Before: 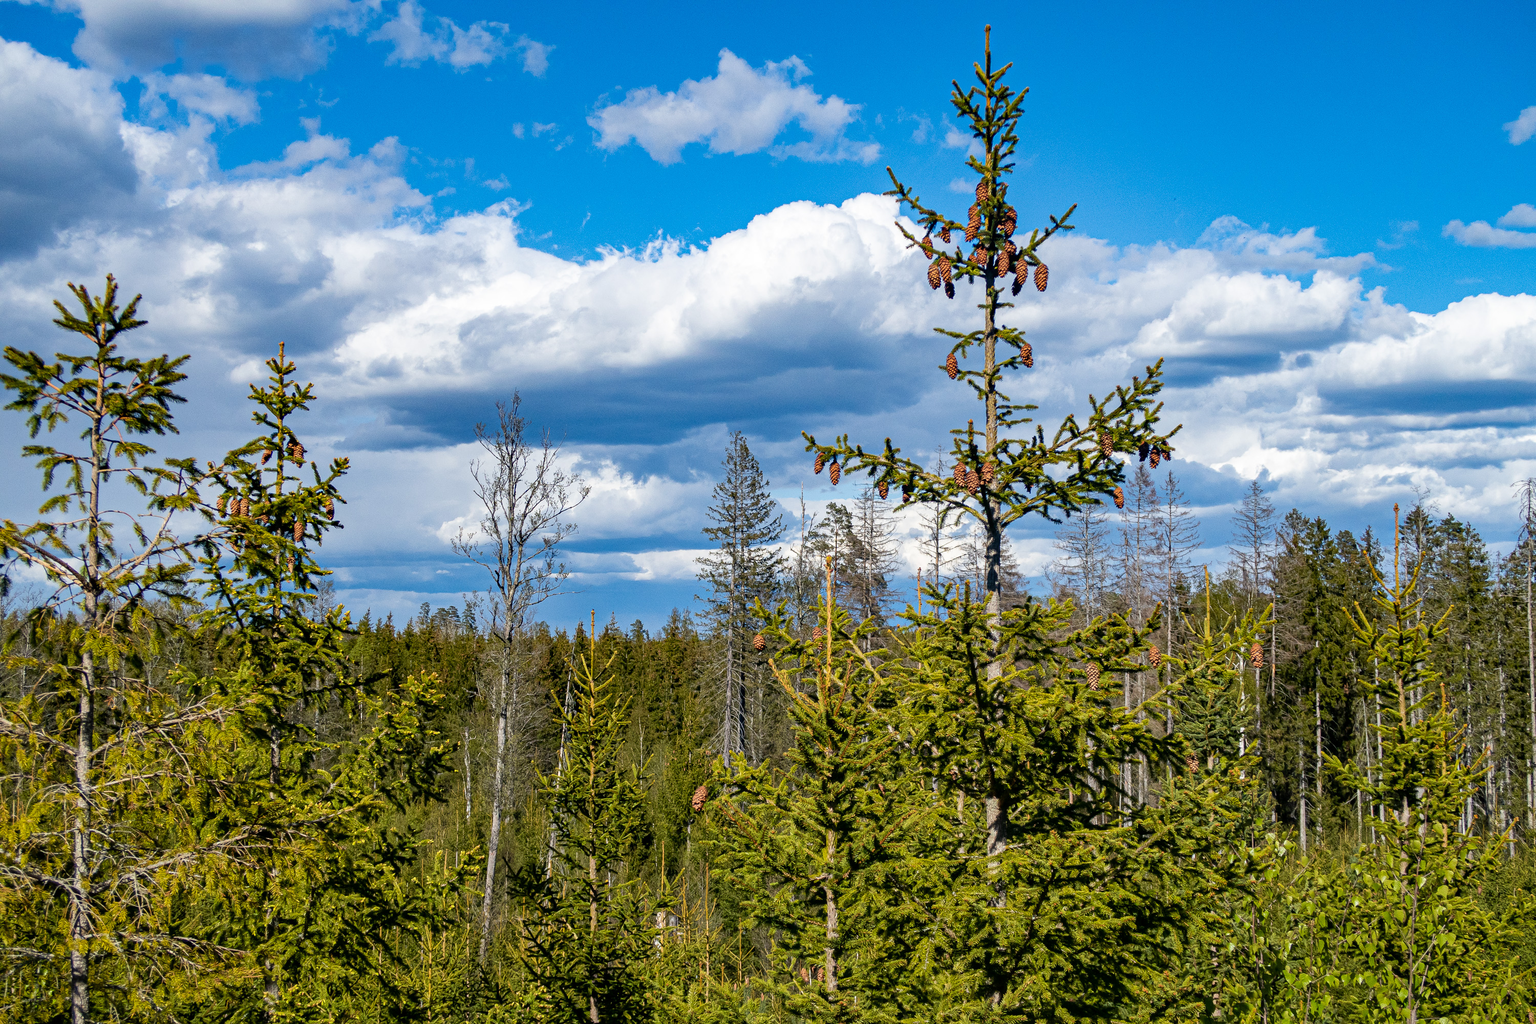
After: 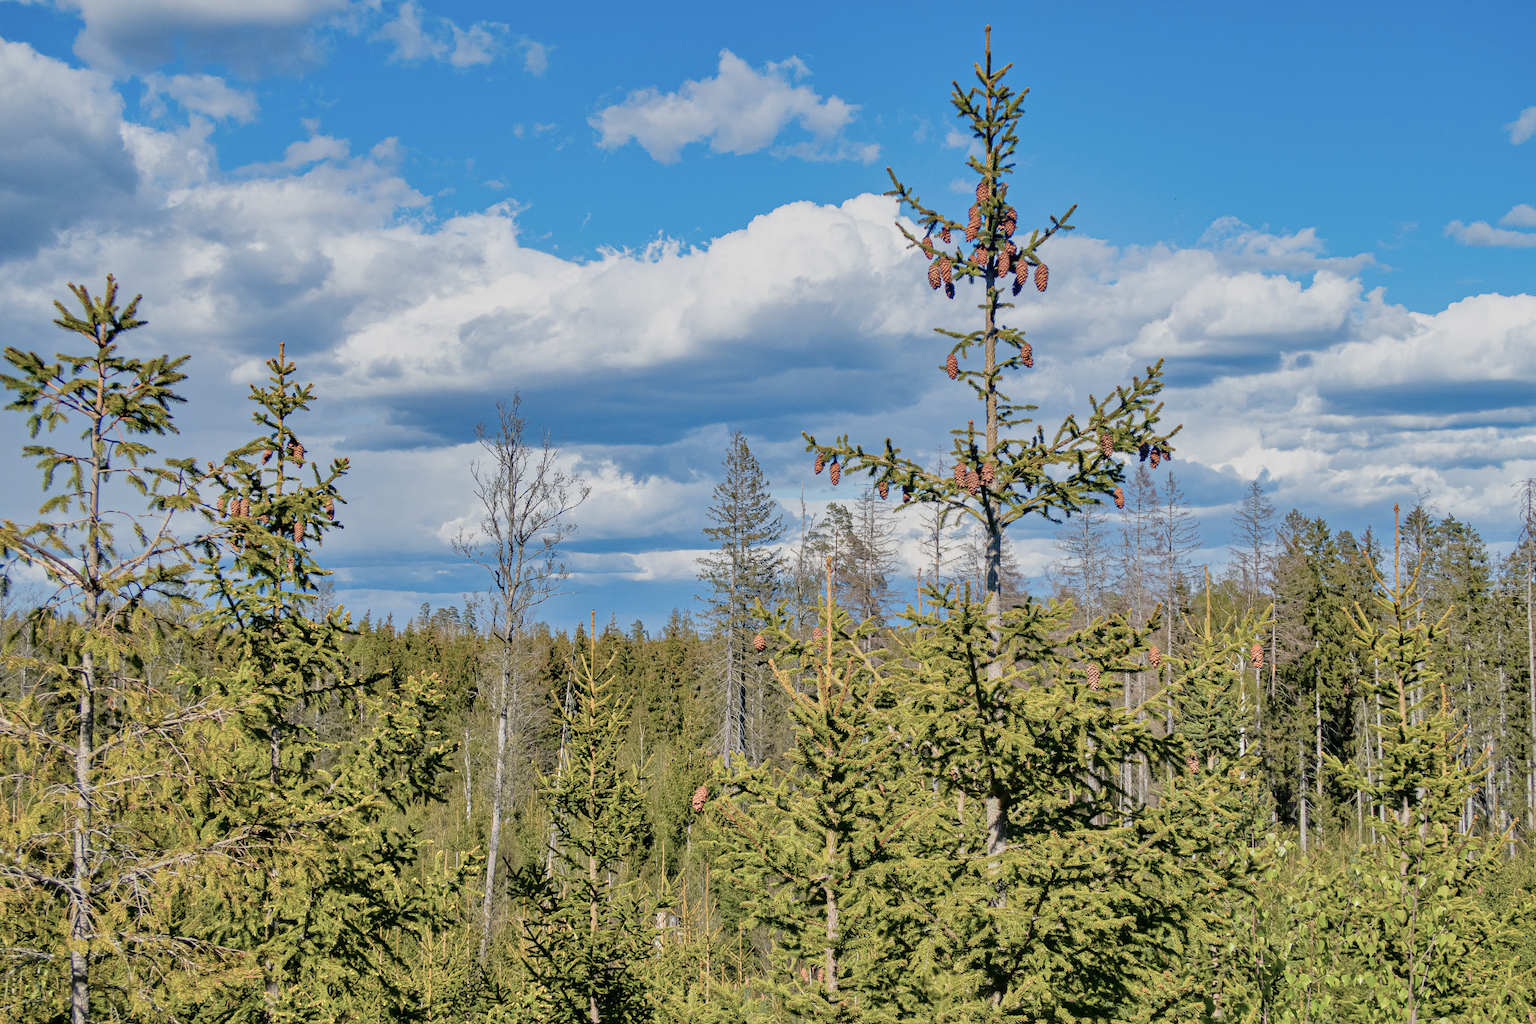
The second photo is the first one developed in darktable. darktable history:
color balance rgb: perceptual saturation grading › global saturation -27.94%, hue shift -2.27°, contrast -21.26%
tone equalizer: -7 EV 0.15 EV, -6 EV 0.6 EV, -5 EV 1.15 EV, -4 EV 1.33 EV, -3 EV 1.15 EV, -2 EV 0.6 EV, -1 EV 0.15 EV, mask exposure compensation -0.5 EV
